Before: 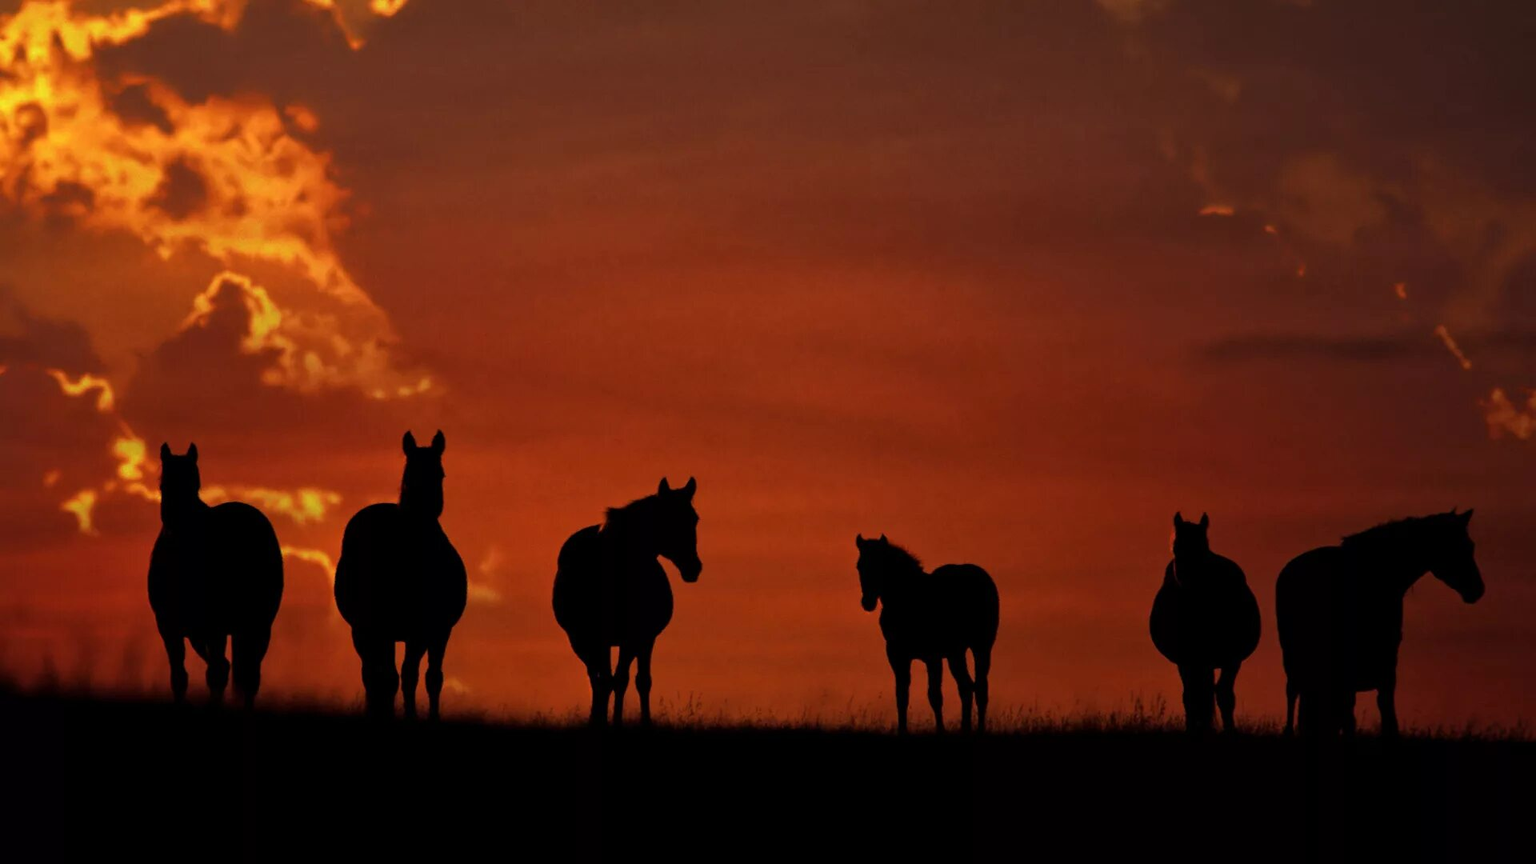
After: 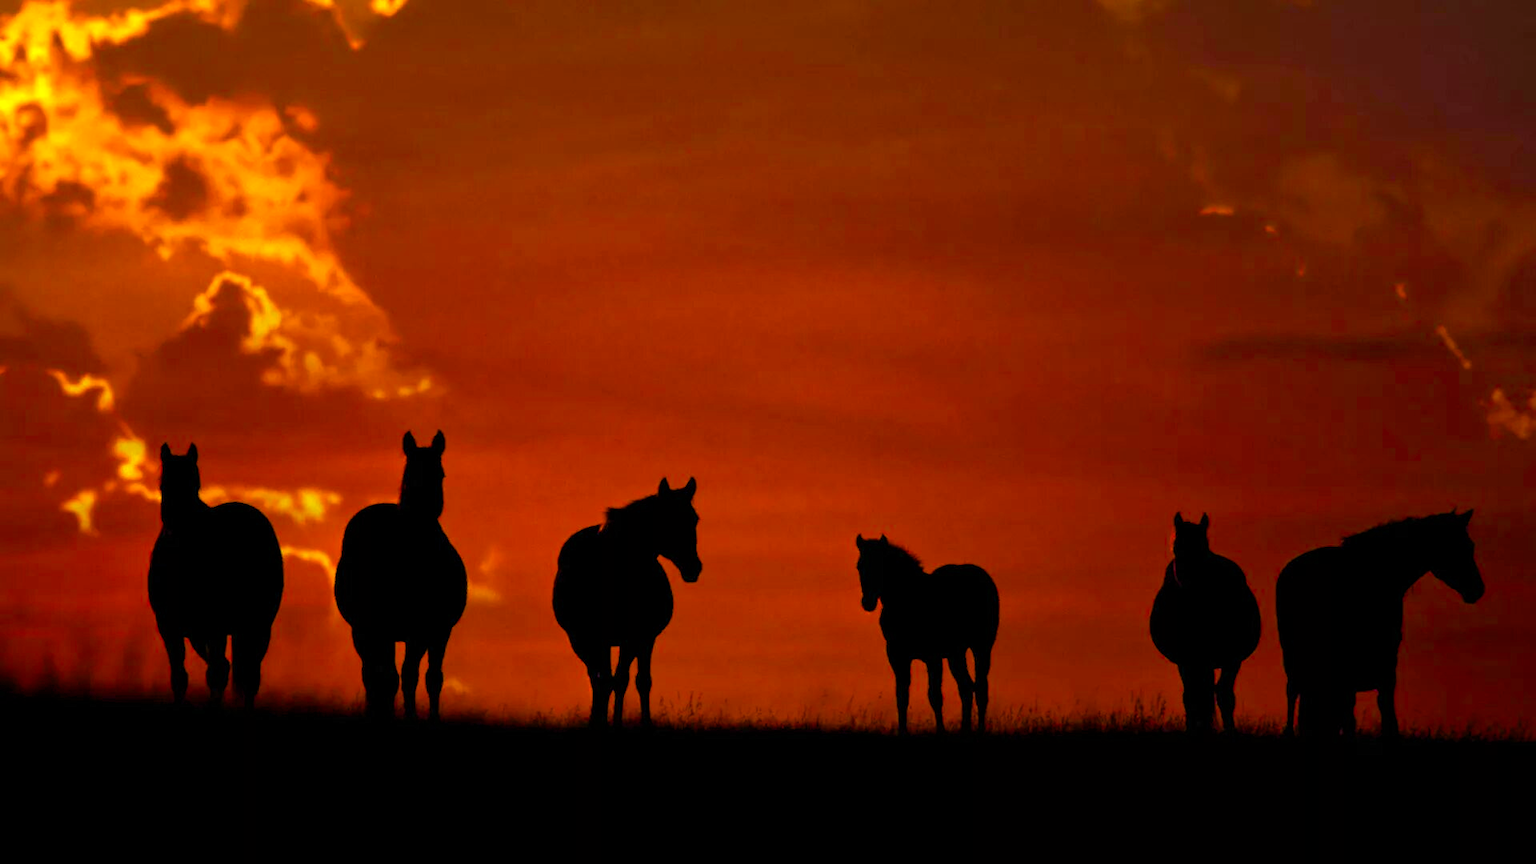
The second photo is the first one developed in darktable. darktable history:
exposure: exposure 0.485 EV, compensate highlight preservation false
color balance rgb: perceptual saturation grading › global saturation 35%, perceptual saturation grading › highlights -25%, perceptual saturation grading › shadows 50%
